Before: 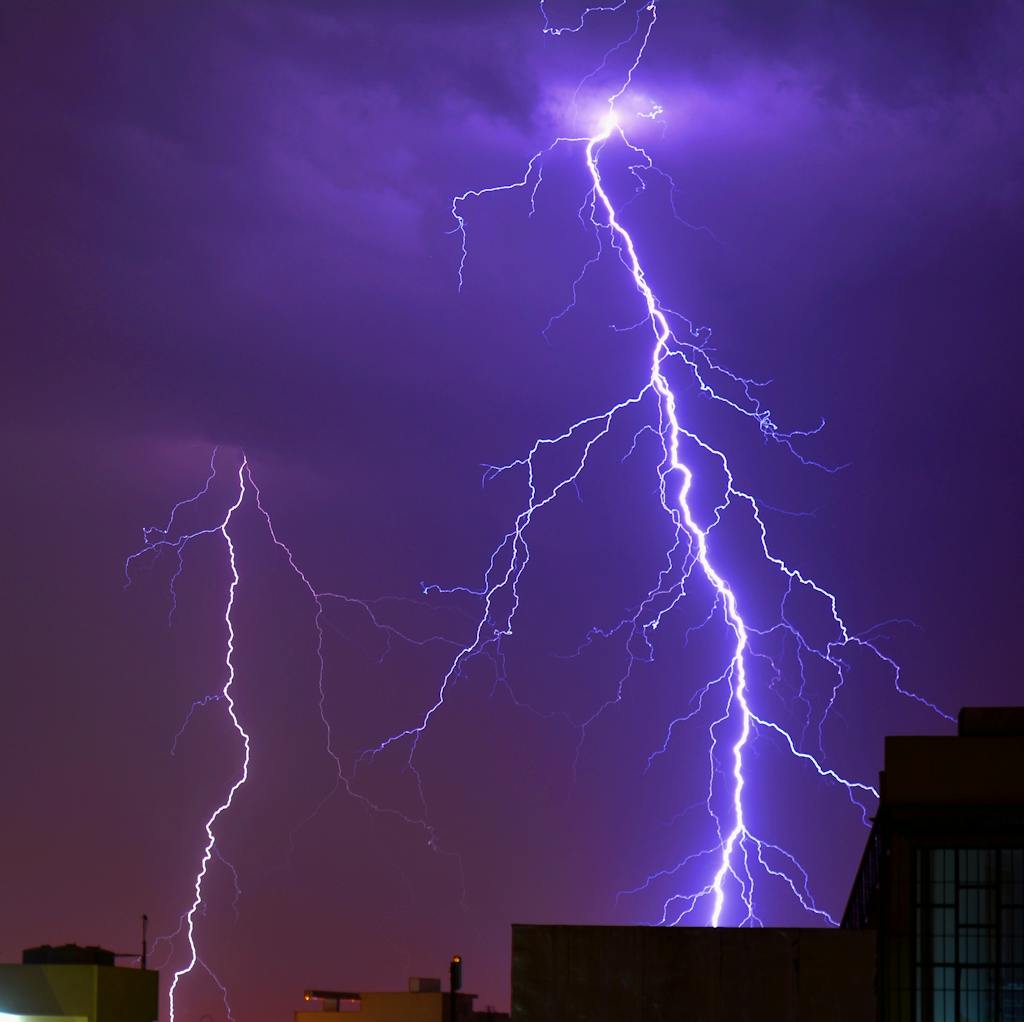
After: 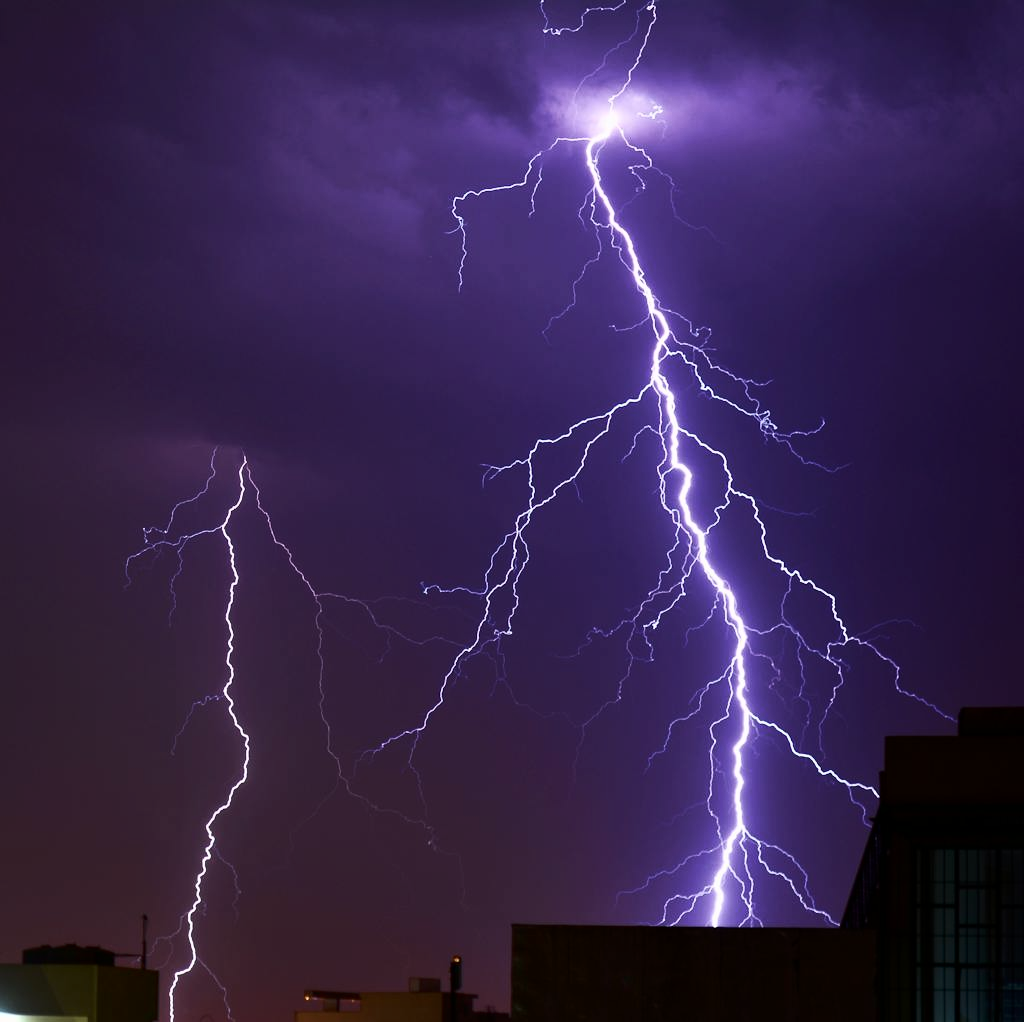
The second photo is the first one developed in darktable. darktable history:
contrast brightness saturation: contrast 0.252, saturation -0.316
